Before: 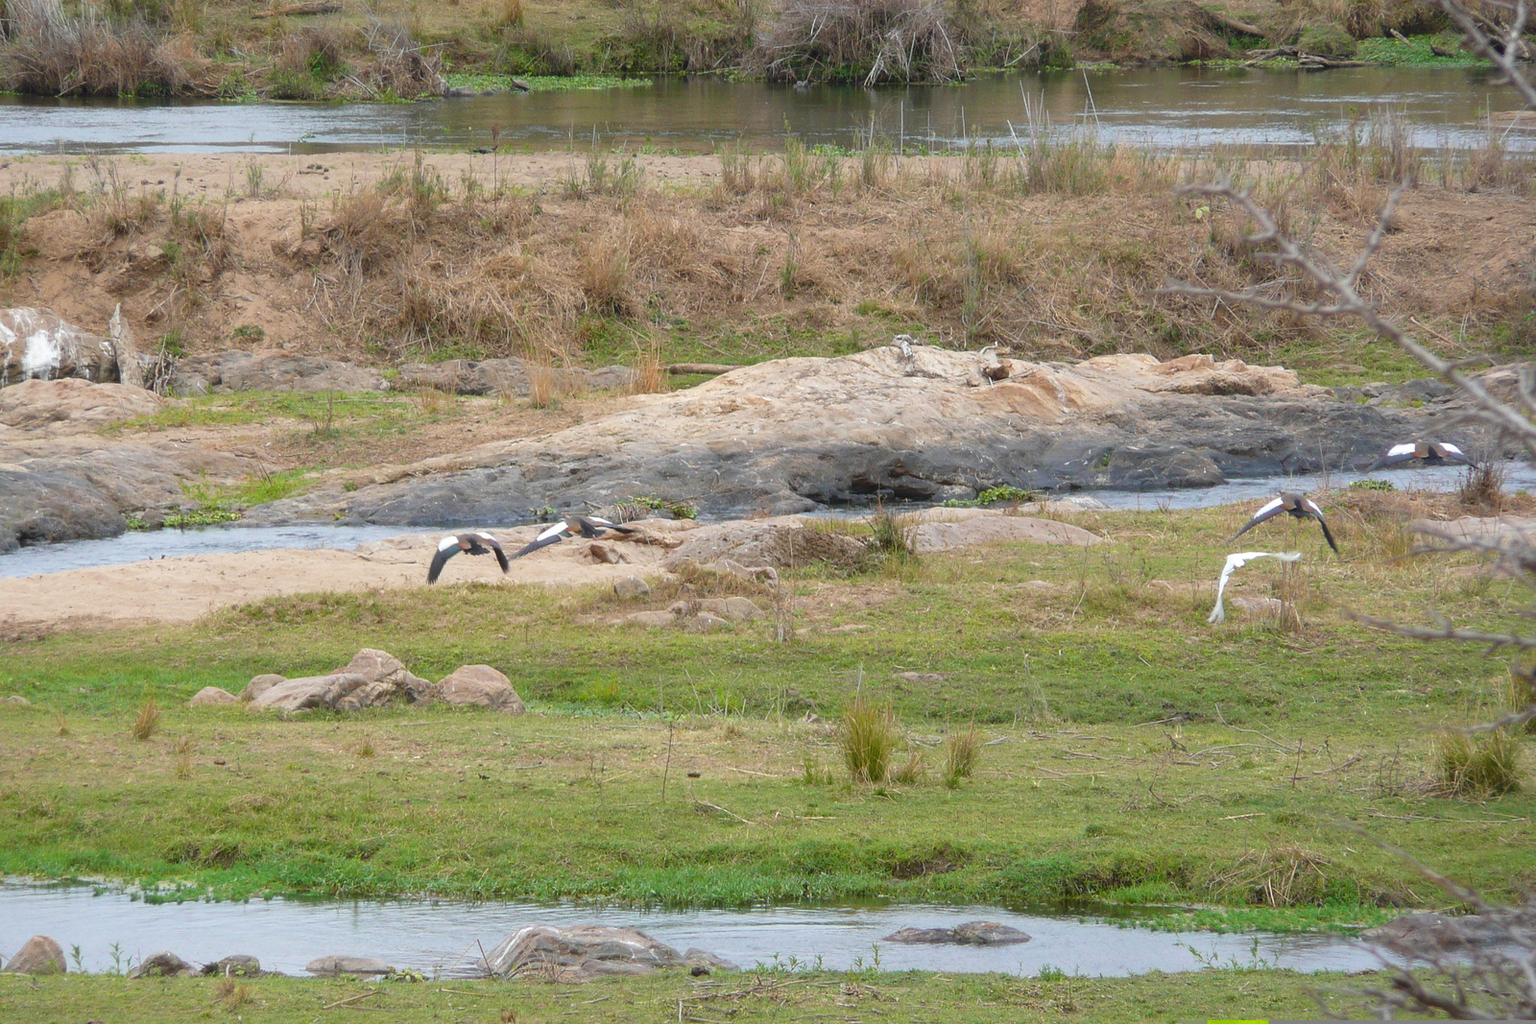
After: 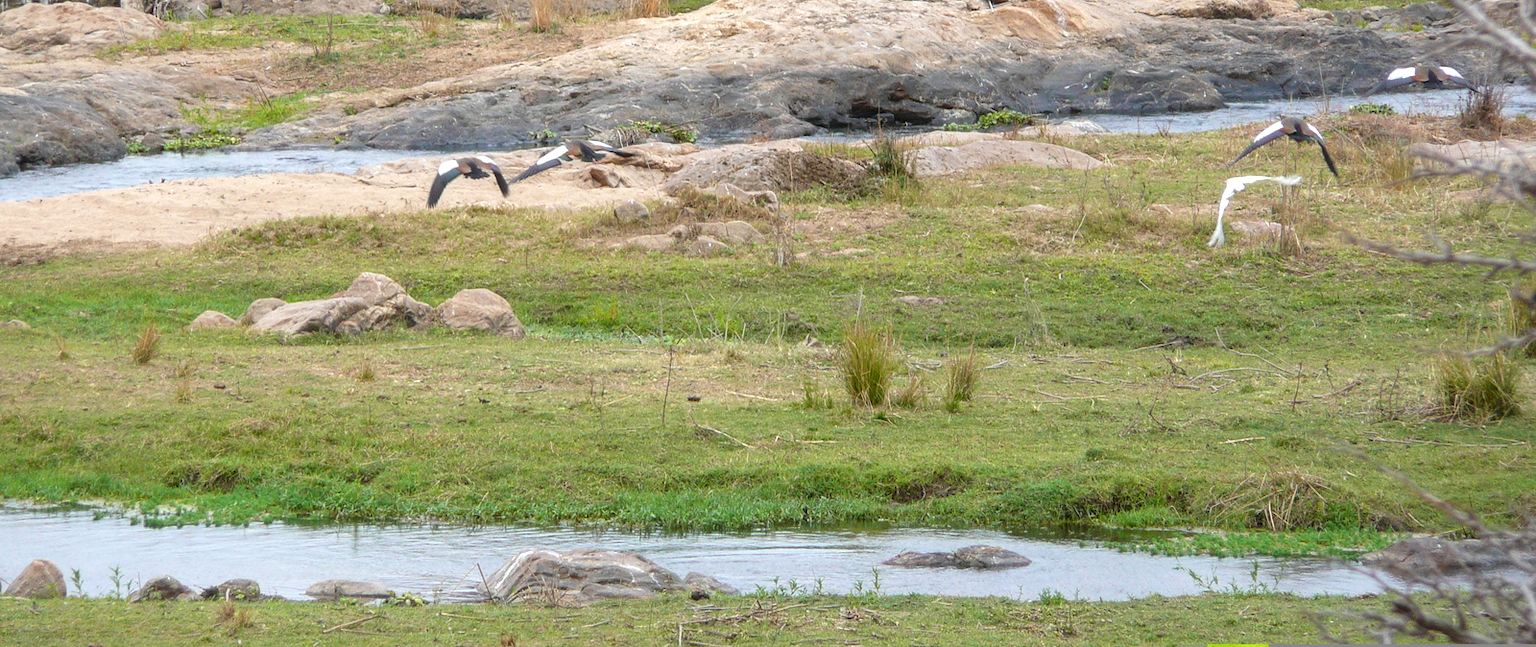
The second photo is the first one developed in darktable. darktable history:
local contrast: on, module defaults
crop and rotate: top 36.745%
exposure: exposure 0.202 EV, compensate highlight preservation false
